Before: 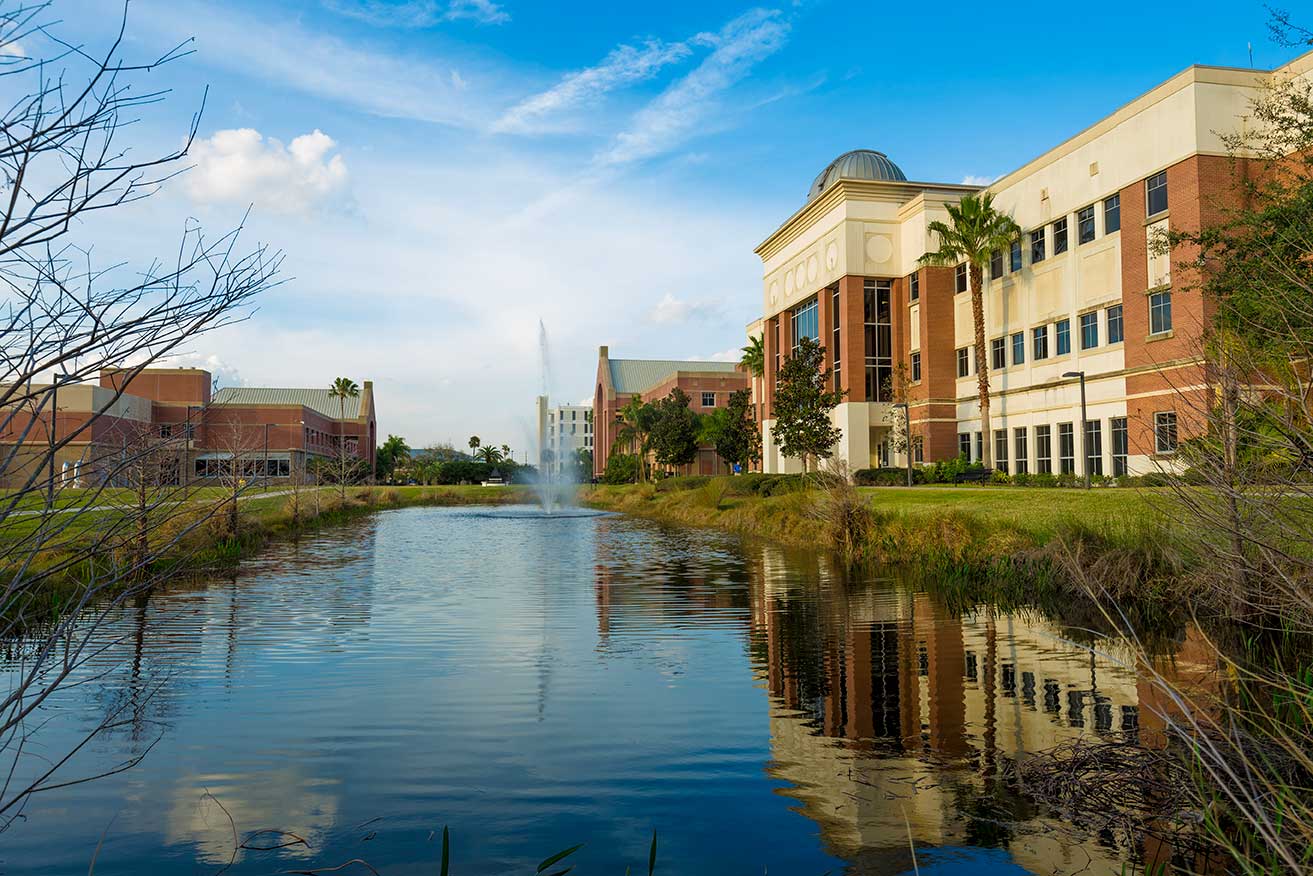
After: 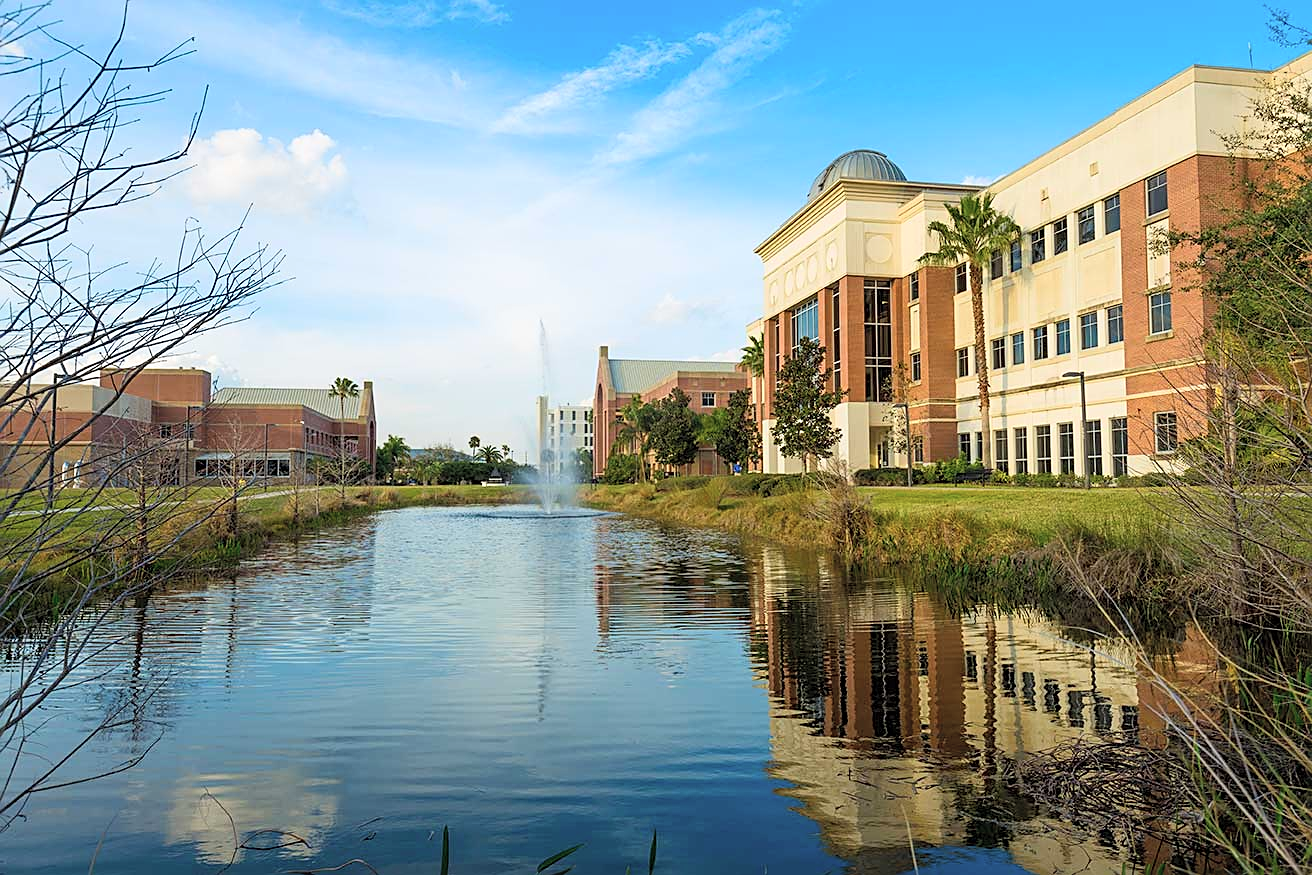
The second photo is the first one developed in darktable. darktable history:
sharpen: on, module defaults
contrast brightness saturation: contrast 0.14, brightness 0.21
